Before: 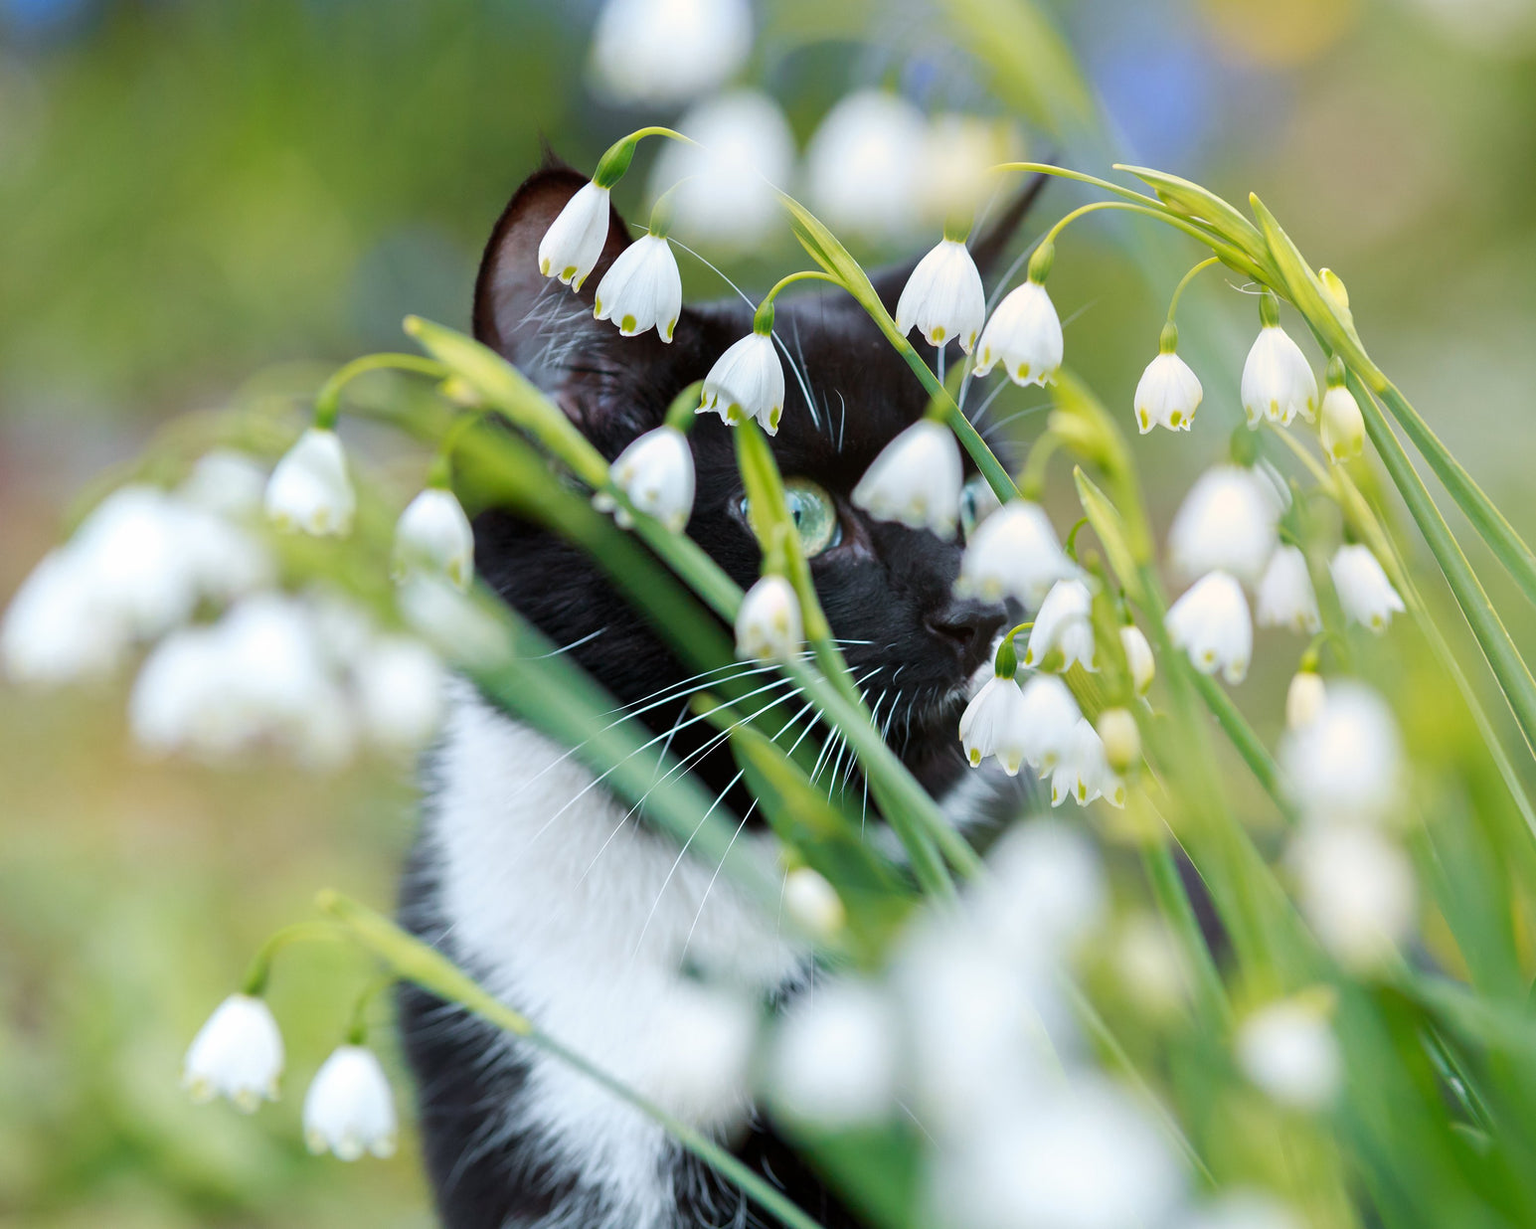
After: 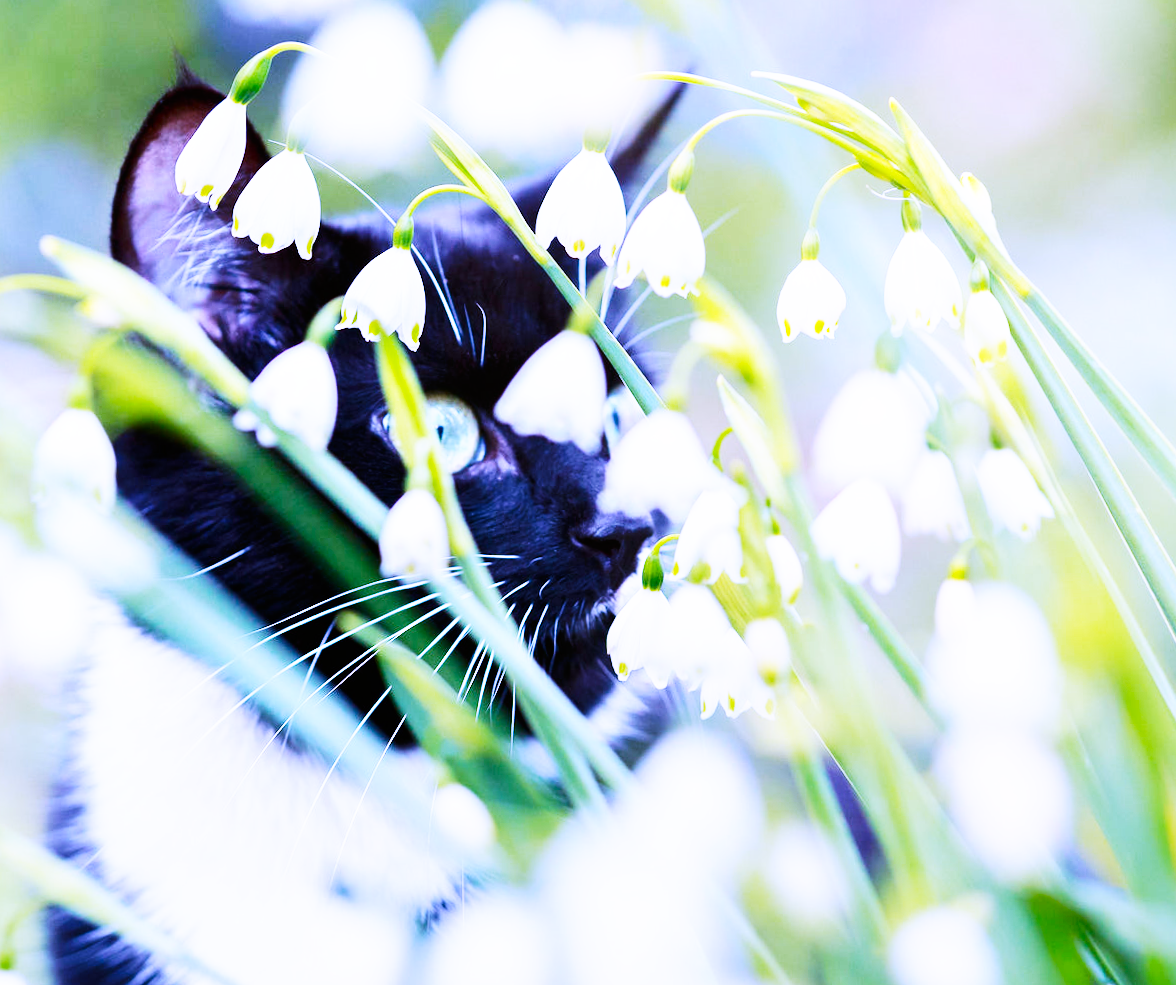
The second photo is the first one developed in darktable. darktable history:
contrast brightness saturation: contrast 0.14
graduated density: rotation -180°, offset 24.95
base curve: curves: ch0 [(0, 0) (0.007, 0.004) (0.027, 0.03) (0.046, 0.07) (0.207, 0.54) (0.442, 0.872) (0.673, 0.972) (1, 1)], preserve colors none
crop: left 23.095%, top 5.827%, bottom 11.854%
white balance: red 0.98, blue 1.61
rotate and perspective: rotation -1°, crop left 0.011, crop right 0.989, crop top 0.025, crop bottom 0.975
